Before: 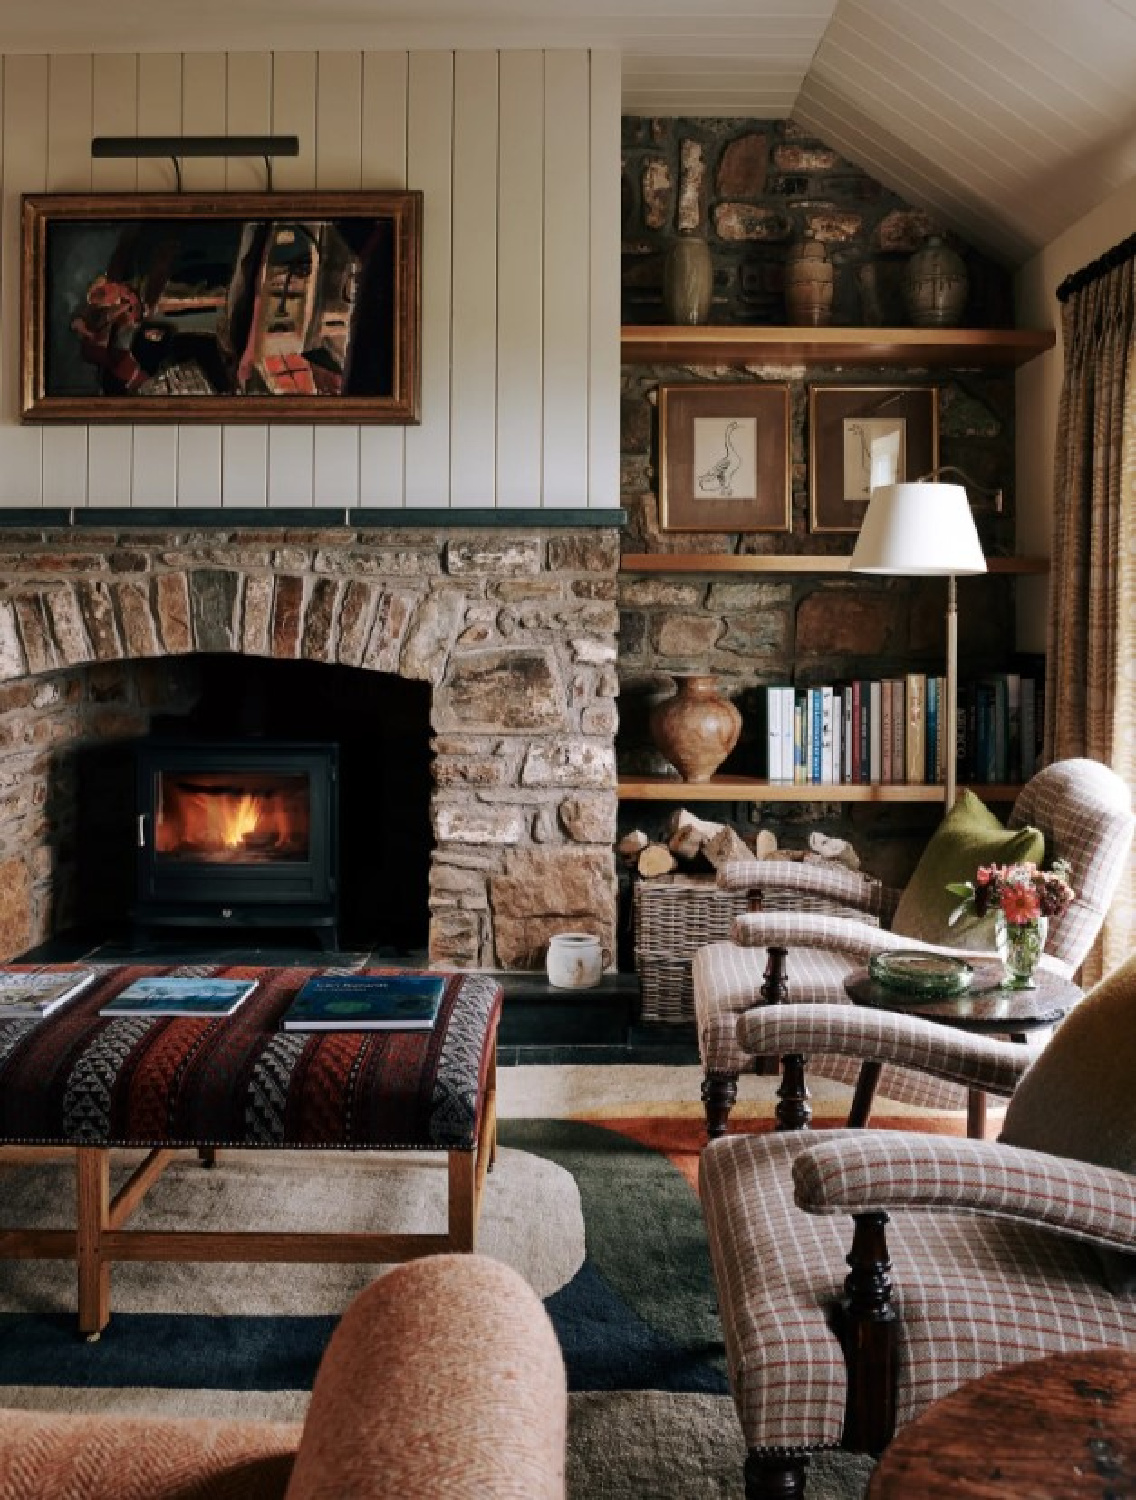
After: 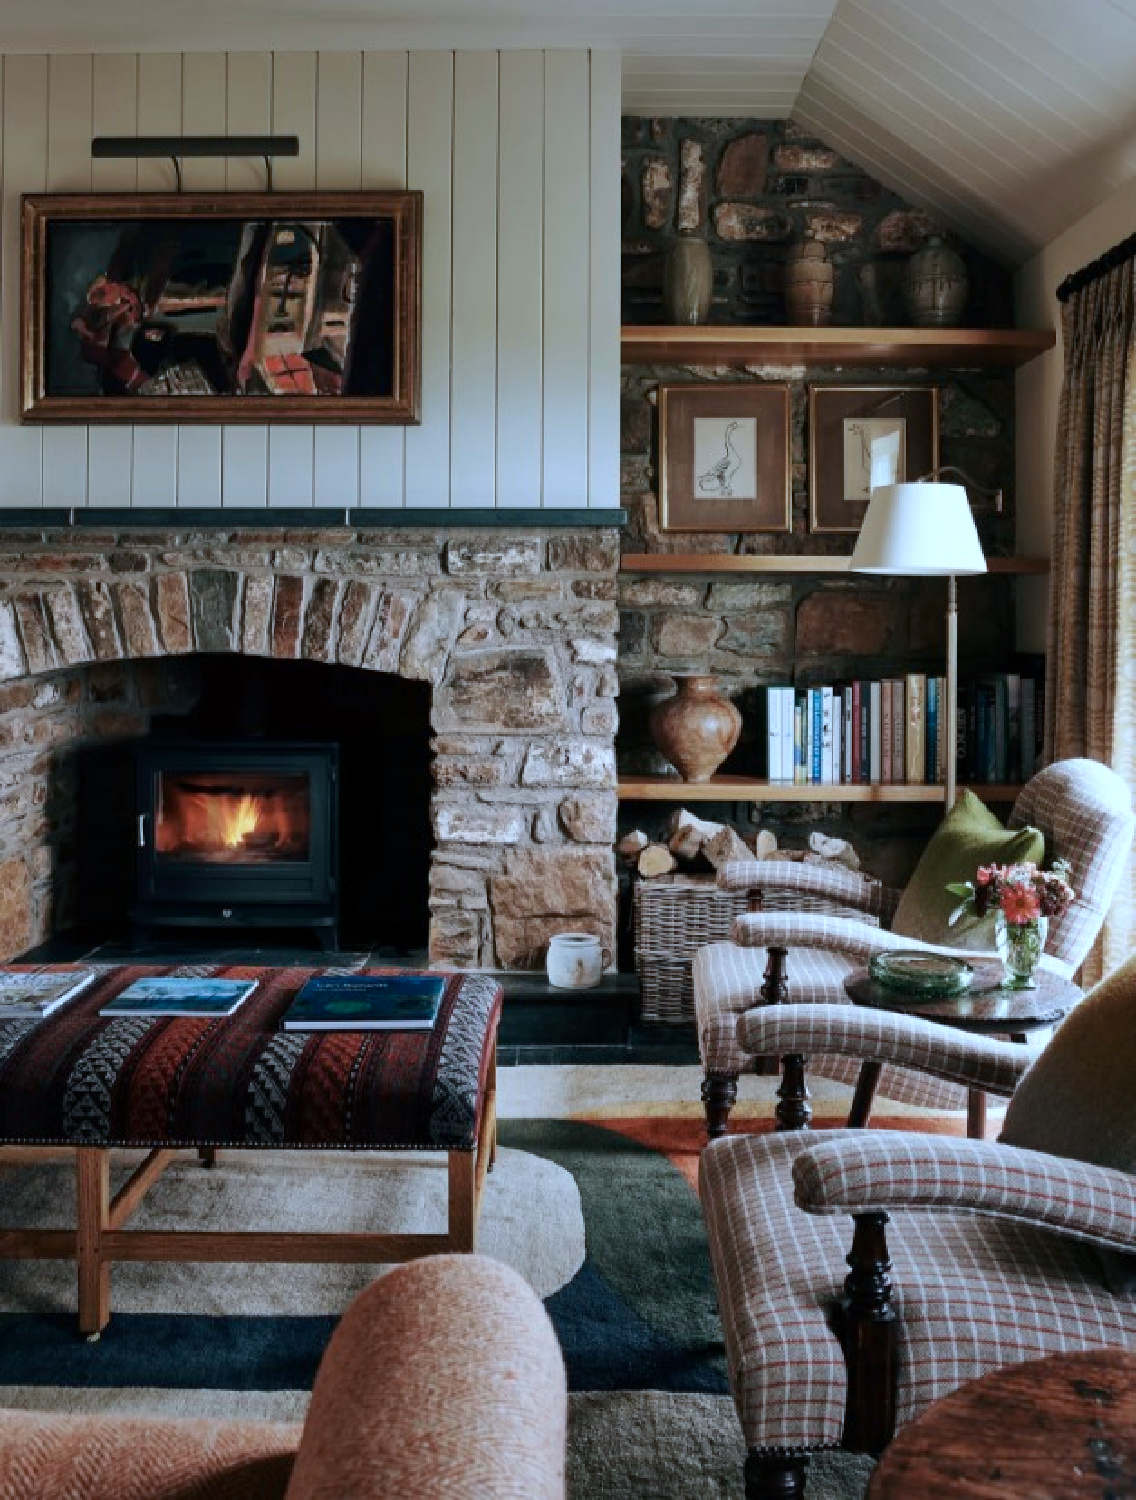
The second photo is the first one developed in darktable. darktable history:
color calibration: x 0.383, y 0.371, temperature 3882.66 K
